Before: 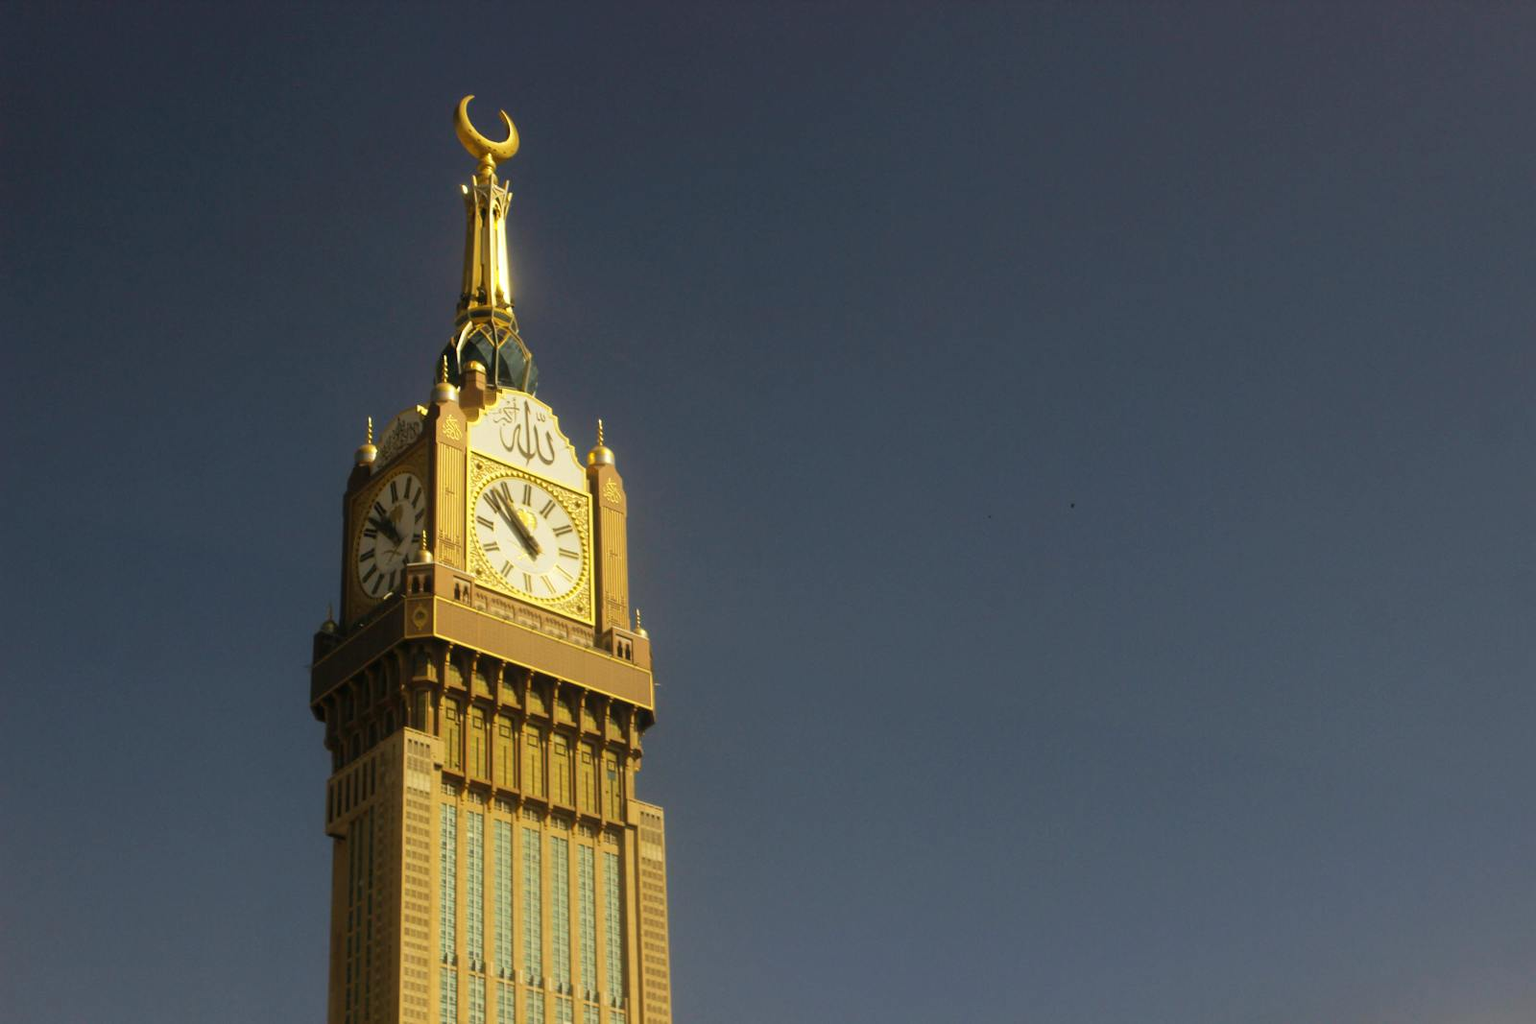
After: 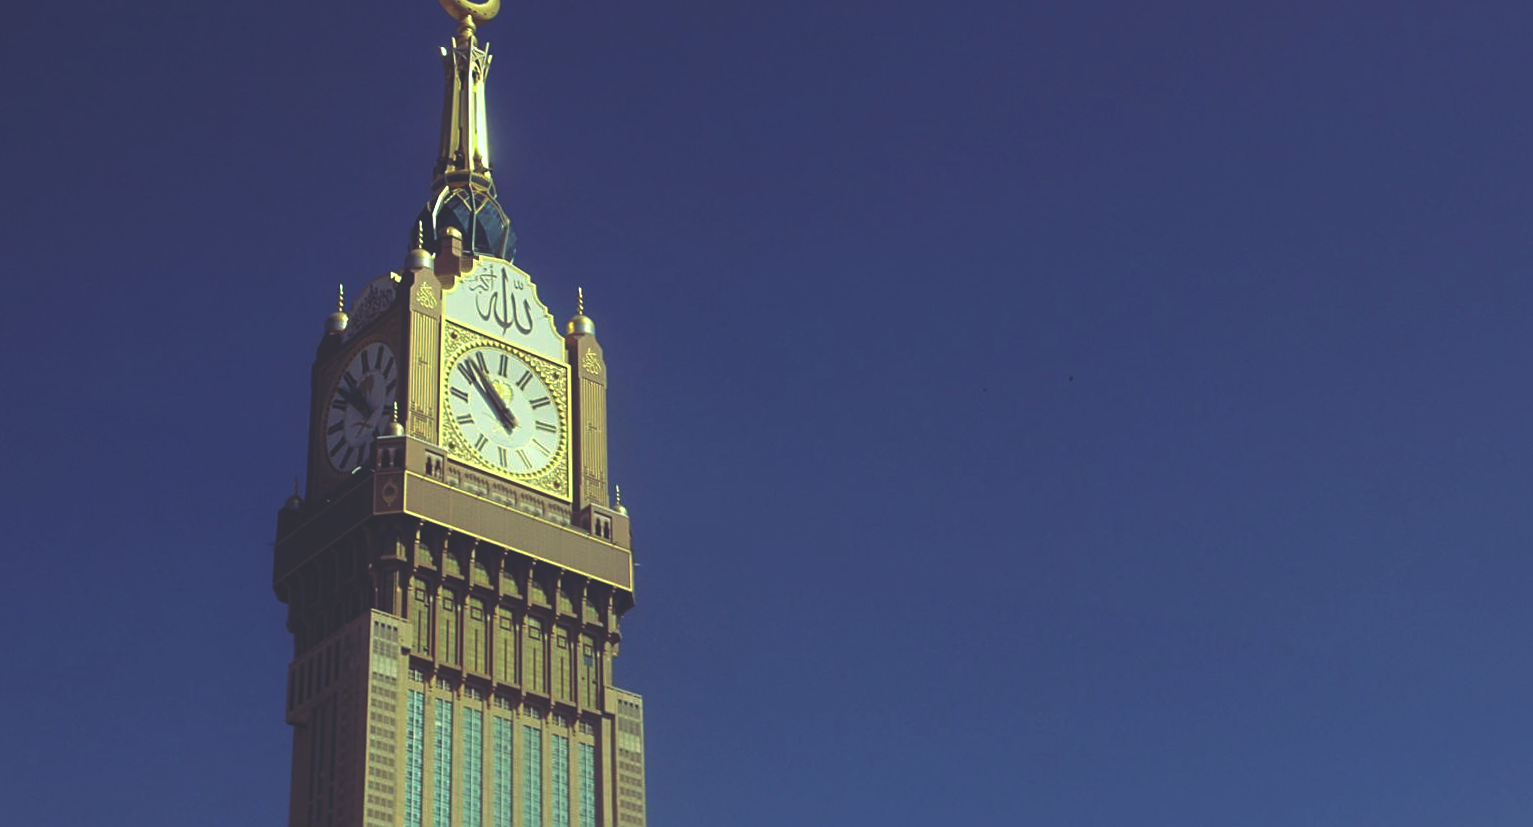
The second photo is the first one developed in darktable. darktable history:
crop and rotate: left 1.814%, top 12.818%, right 0.25%, bottom 9.225%
sharpen: on, module defaults
rotate and perspective: rotation 0.226°, lens shift (vertical) -0.042, crop left 0.023, crop right 0.982, crop top 0.006, crop bottom 0.994
rgb curve: curves: ch0 [(0, 0.186) (0.314, 0.284) (0.576, 0.466) (0.805, 0.691) (0.936, 0.886)]; ch1 [(0, 0.186) (0.314, 0.284) (0.581, 0.534) (0.771, 0.746) (0.936, 0.958)]; ch2 [(0, 0.216) (0.275, 0.39) (1, 1)], mode RGB, independent channels, compensate middle gray true, preserve colors none
